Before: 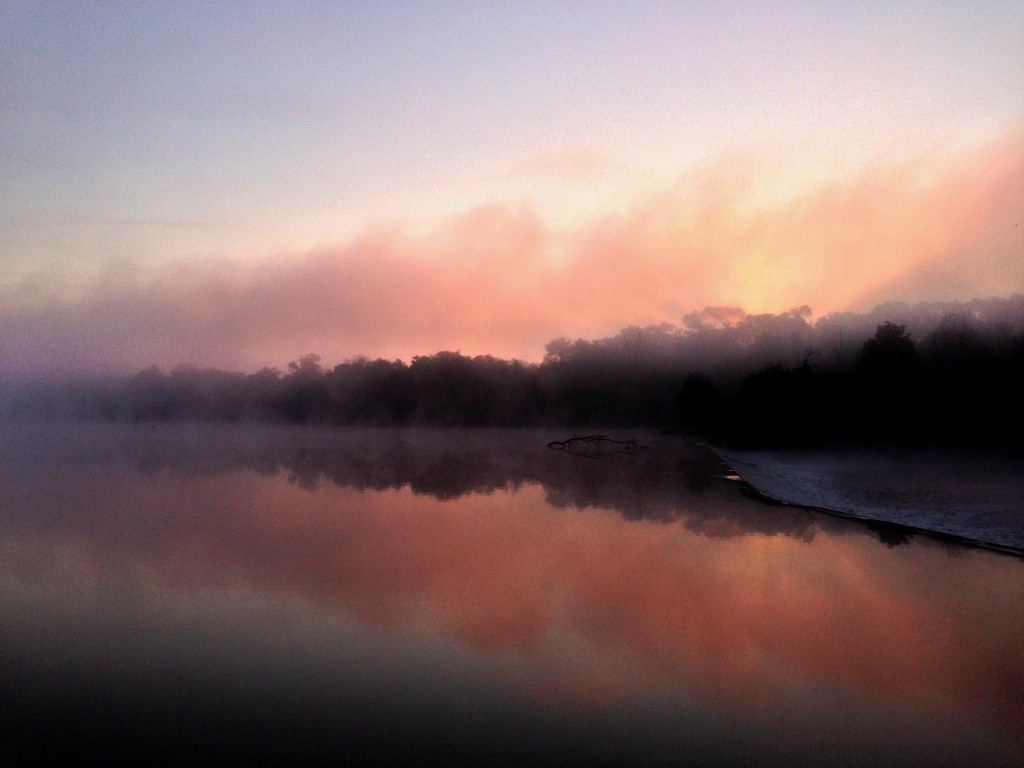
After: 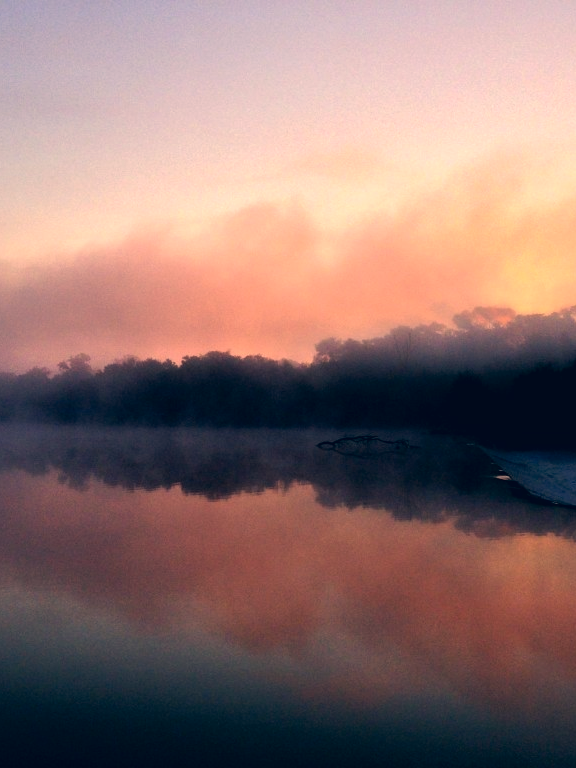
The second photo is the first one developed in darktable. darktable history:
crop and rotate: left 22.529%, right 21.124%
color correction: highlights a* 10.27, highlights b* 14.19, shadows a* -9.63, shadows b* -14.99
local contrast: mode bilateral grid, contrast 21, coarseness 50, detail 121%, midtone range 0.2
